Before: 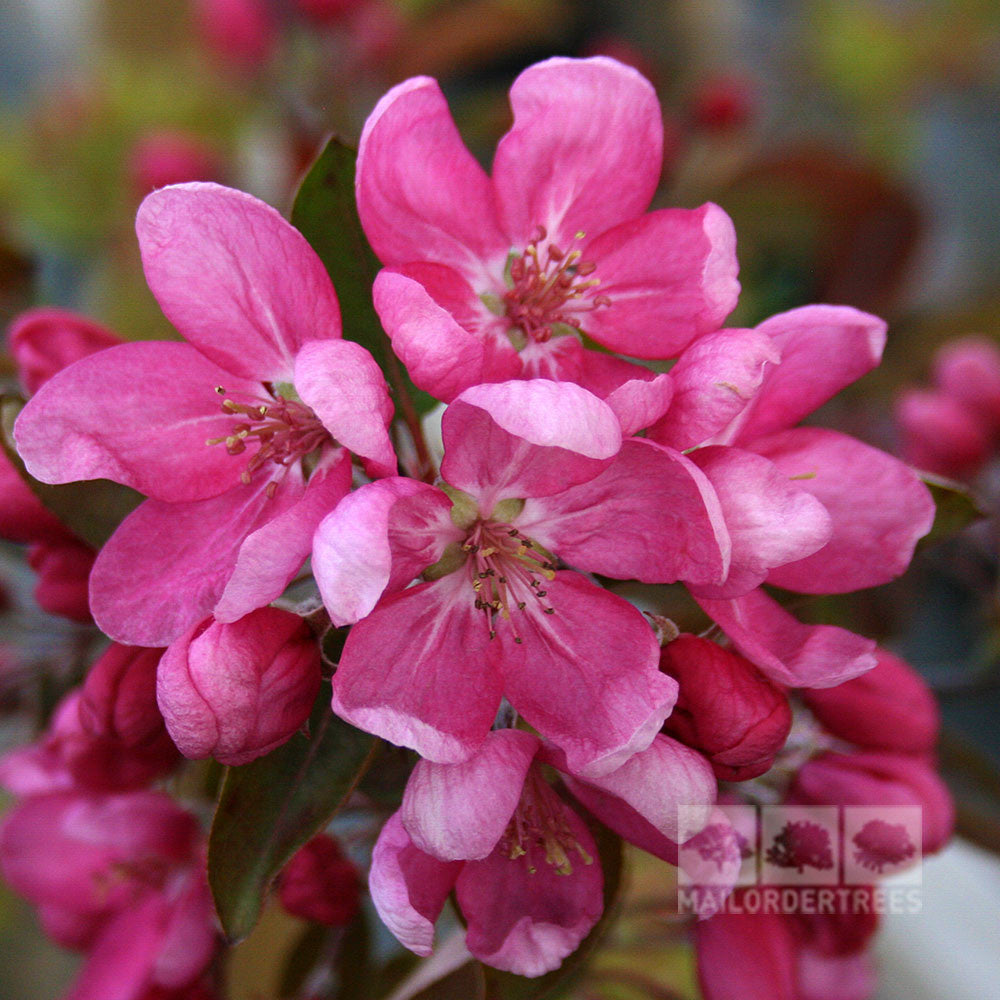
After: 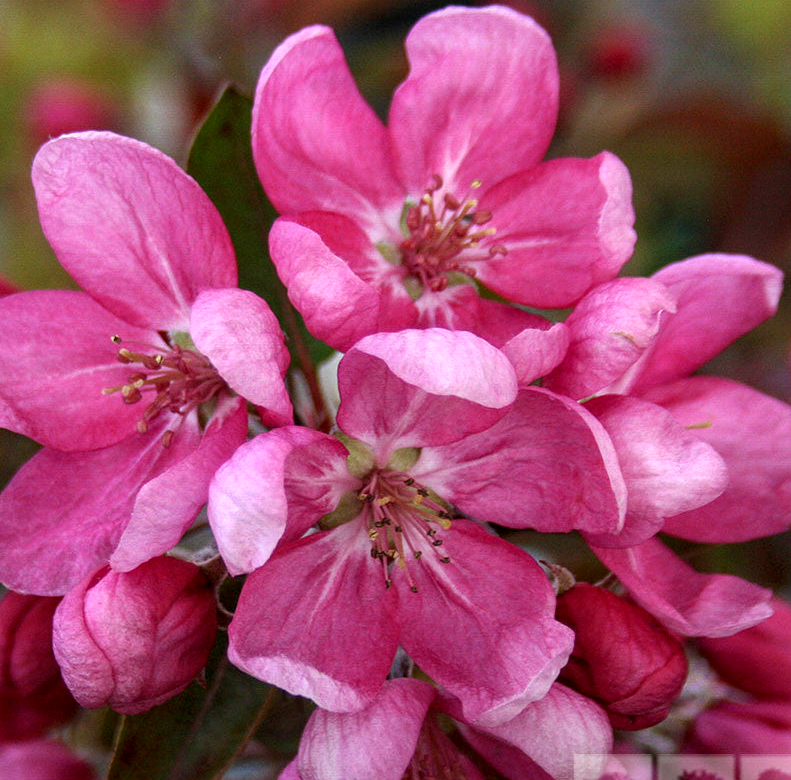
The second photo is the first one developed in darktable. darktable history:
local contrast: detail 130%
crop and rotate: left 10.495%, top 5.122%, right 10.345%, bottom 16.873%
